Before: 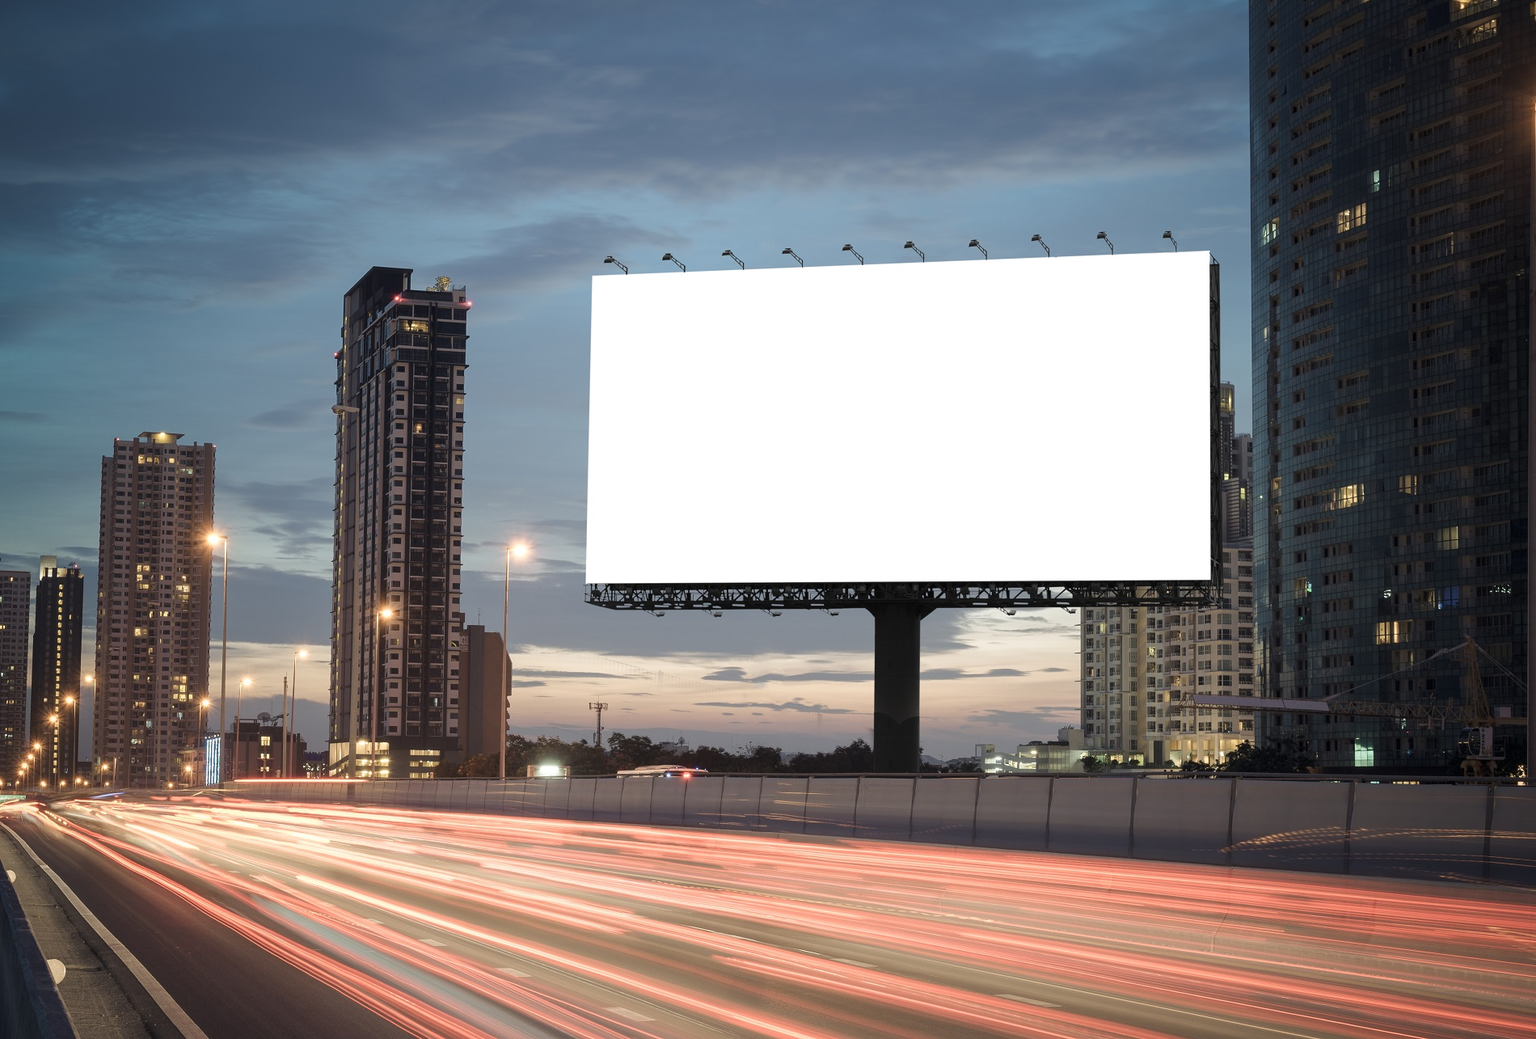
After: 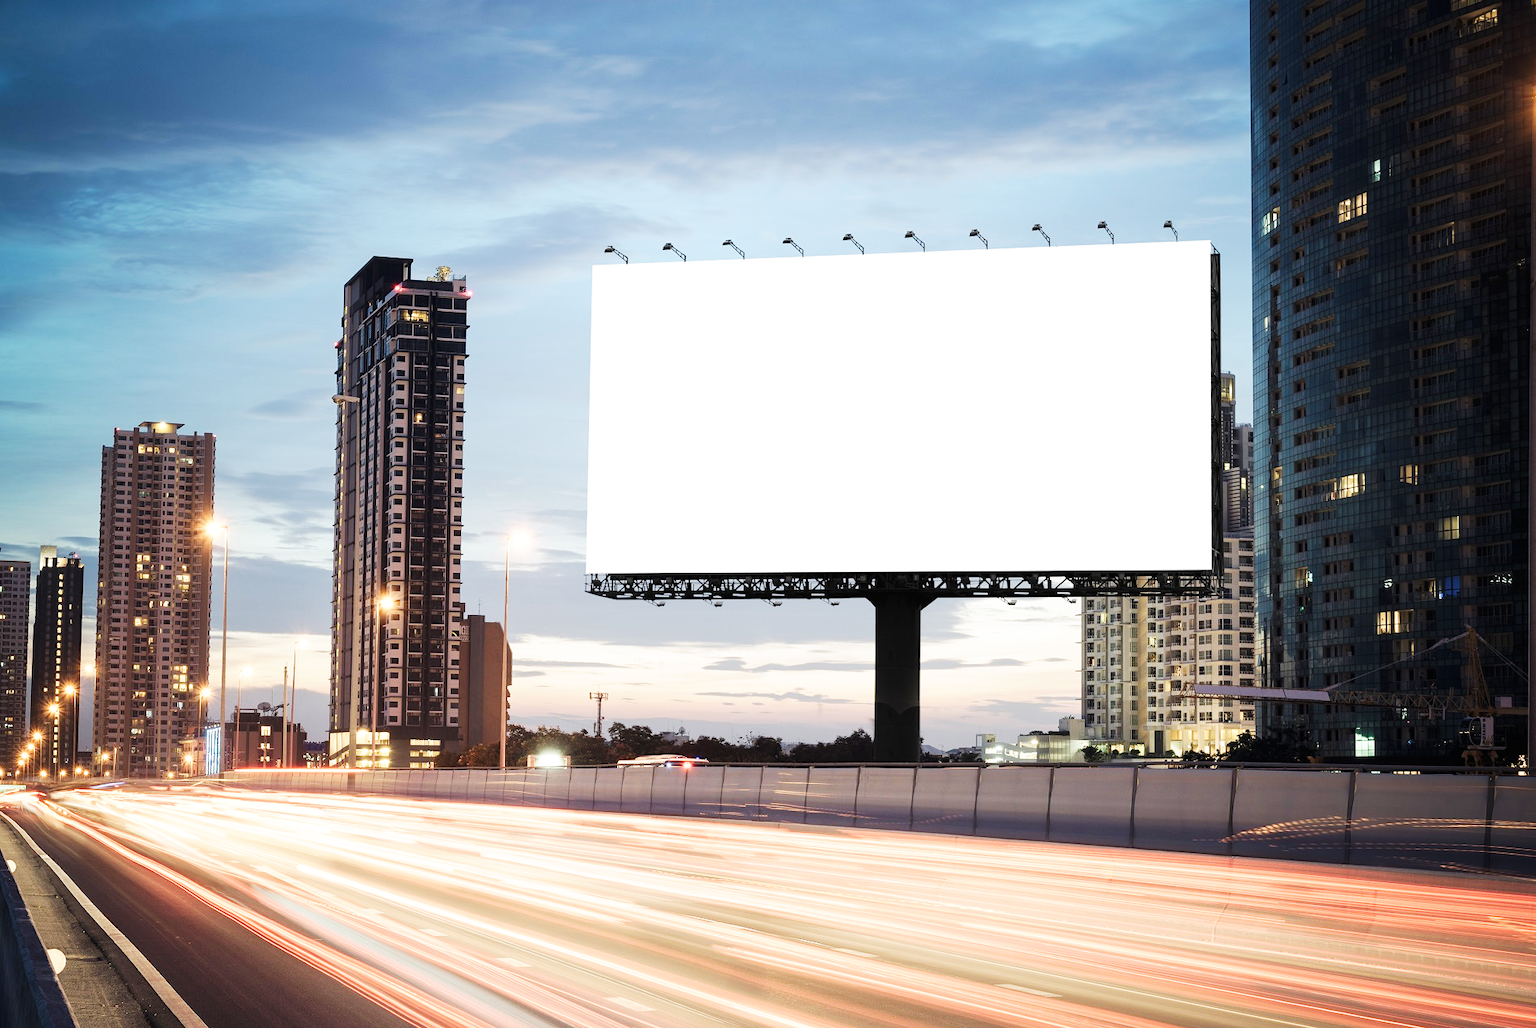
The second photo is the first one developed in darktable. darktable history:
haze removal: compatibility mode true, adaptive false
crop: top 1.049%, right 0.001%
base curve: curves: ch0 [(0, 0) (0.007, 0.004) (0.027, 0.03) (0.046, 0.07) (0.207, 0.54) (0.442, 0.872) (0.673, 0.972) (1, 1)], preserve colors none
